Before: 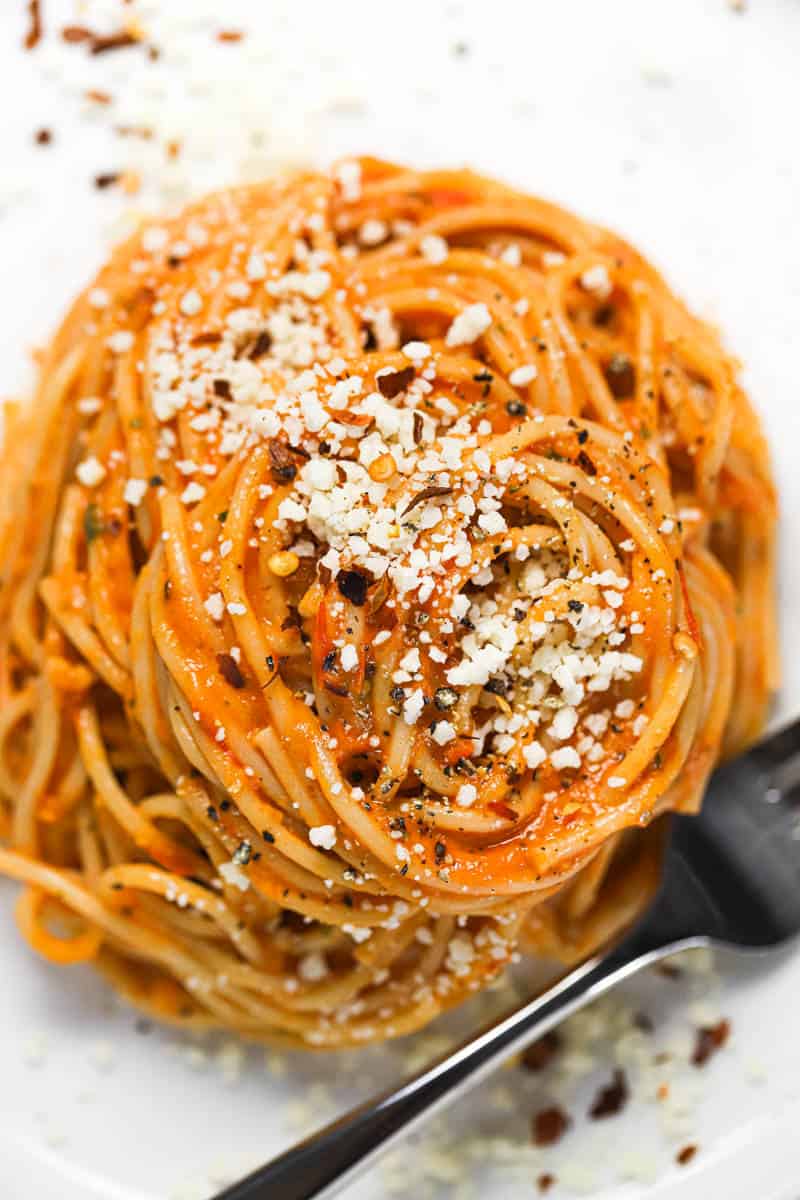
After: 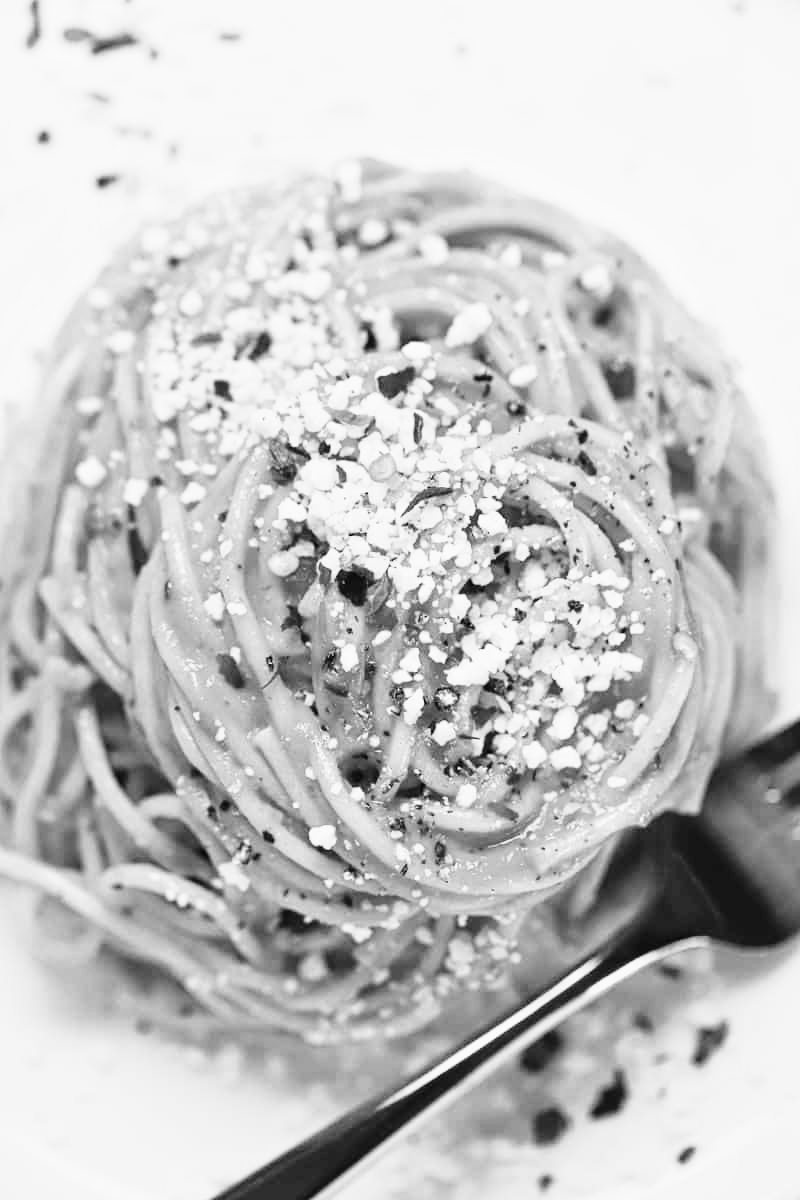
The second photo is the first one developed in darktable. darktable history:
base curve: curves: ch0 [(0, 0) (0.028, 0.03) (0.121, 0.232) (0.46, 0.748) (0.859, 0.968) (1, 1)], preserve colors none
monochrome: a 32, b 64, size 2.3
